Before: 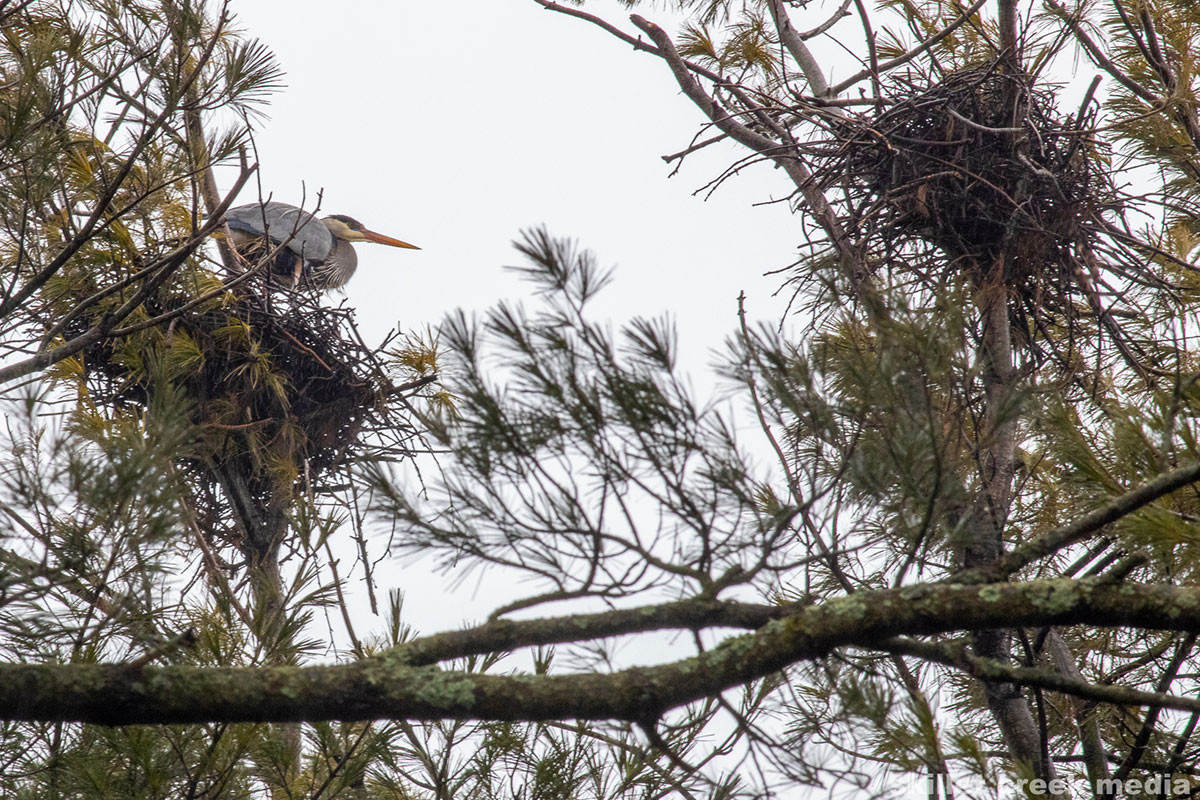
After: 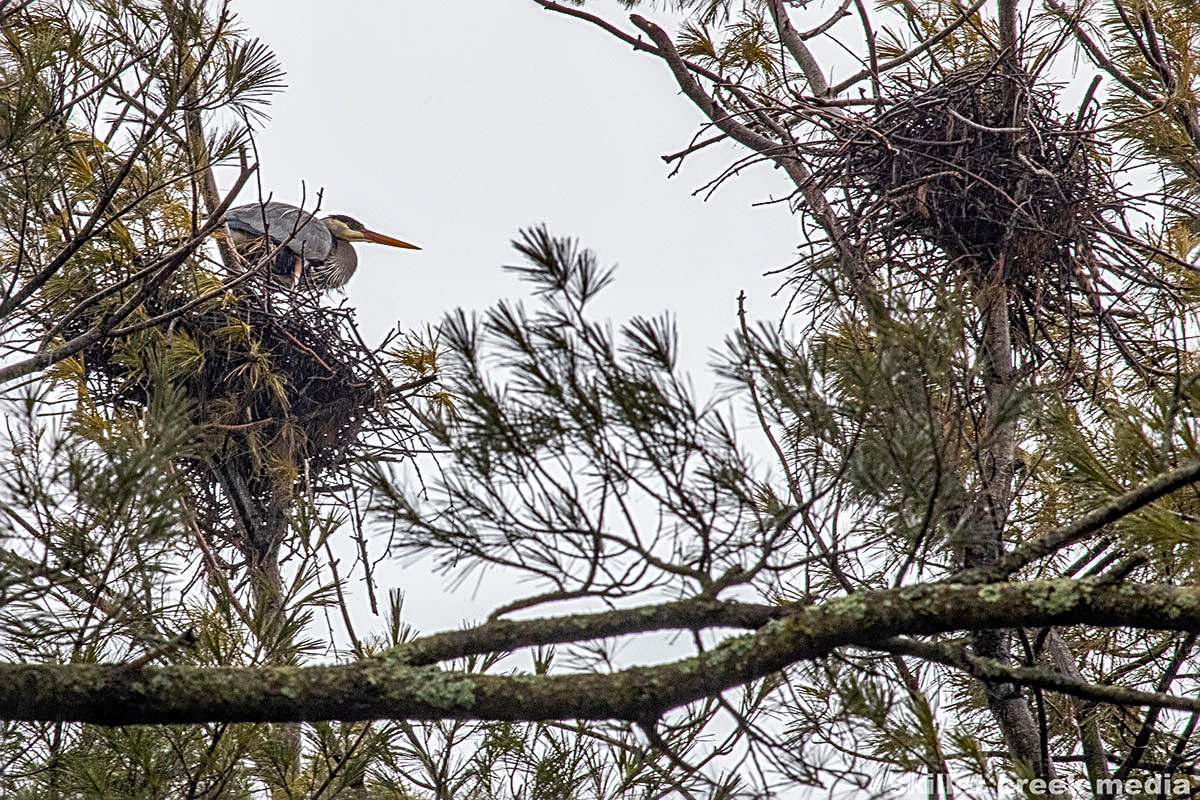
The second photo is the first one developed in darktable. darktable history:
sharpen: radius 2.621, amount 0.689
haze removal: strength 0.236, distance 0.25, compatibility mode true, adaptive false
shadows and highlights: low approximation 0.01, soften with gaussian
local contrast: on, module defaults
